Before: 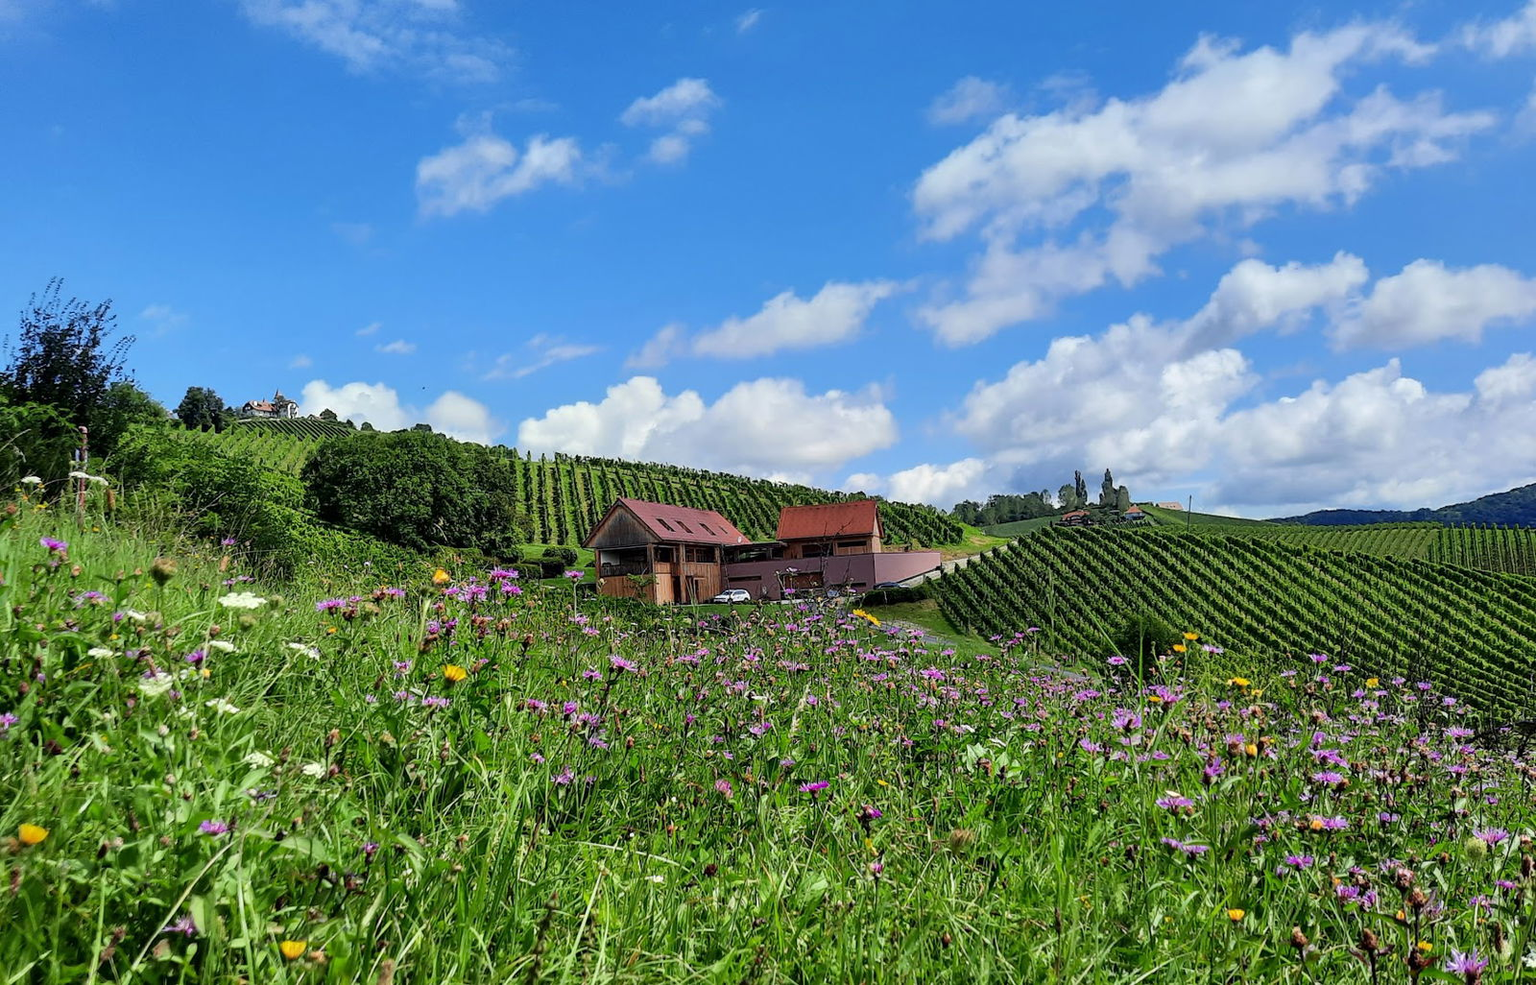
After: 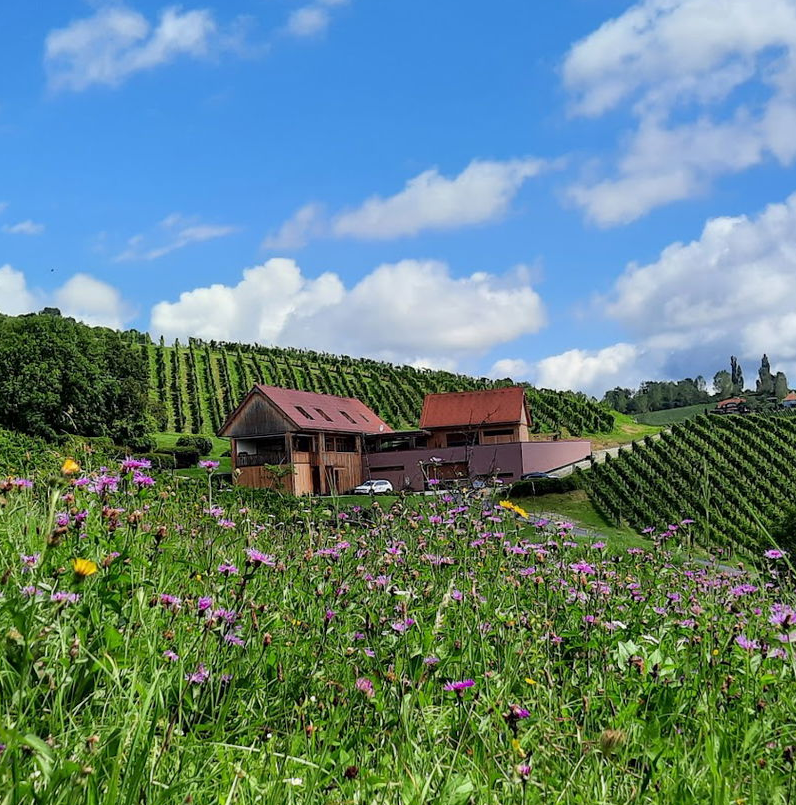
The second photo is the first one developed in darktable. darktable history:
crop and rotate: angle 0.012°, left 24.348%, top 13.086%, right 25.853%, bottom 8.391%
